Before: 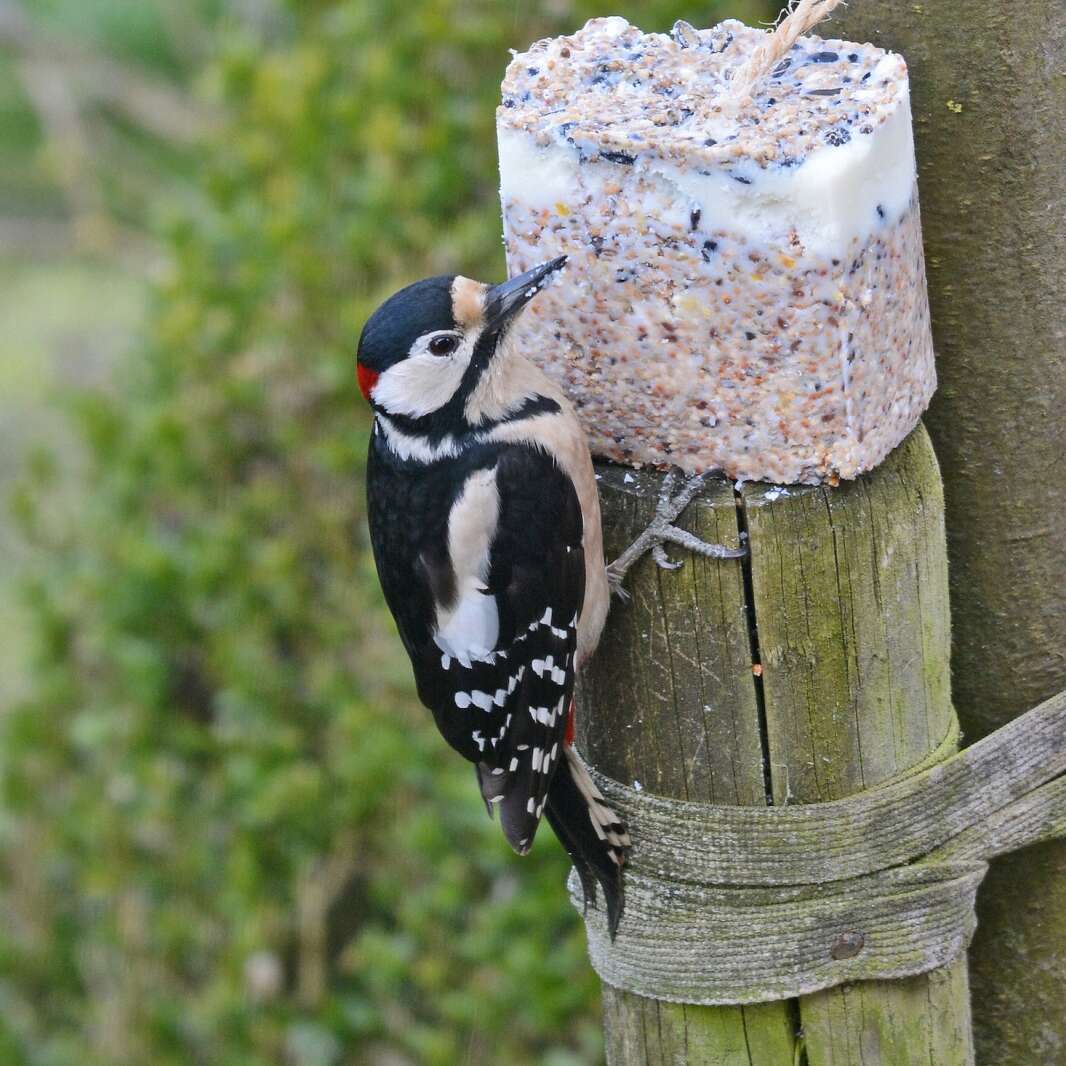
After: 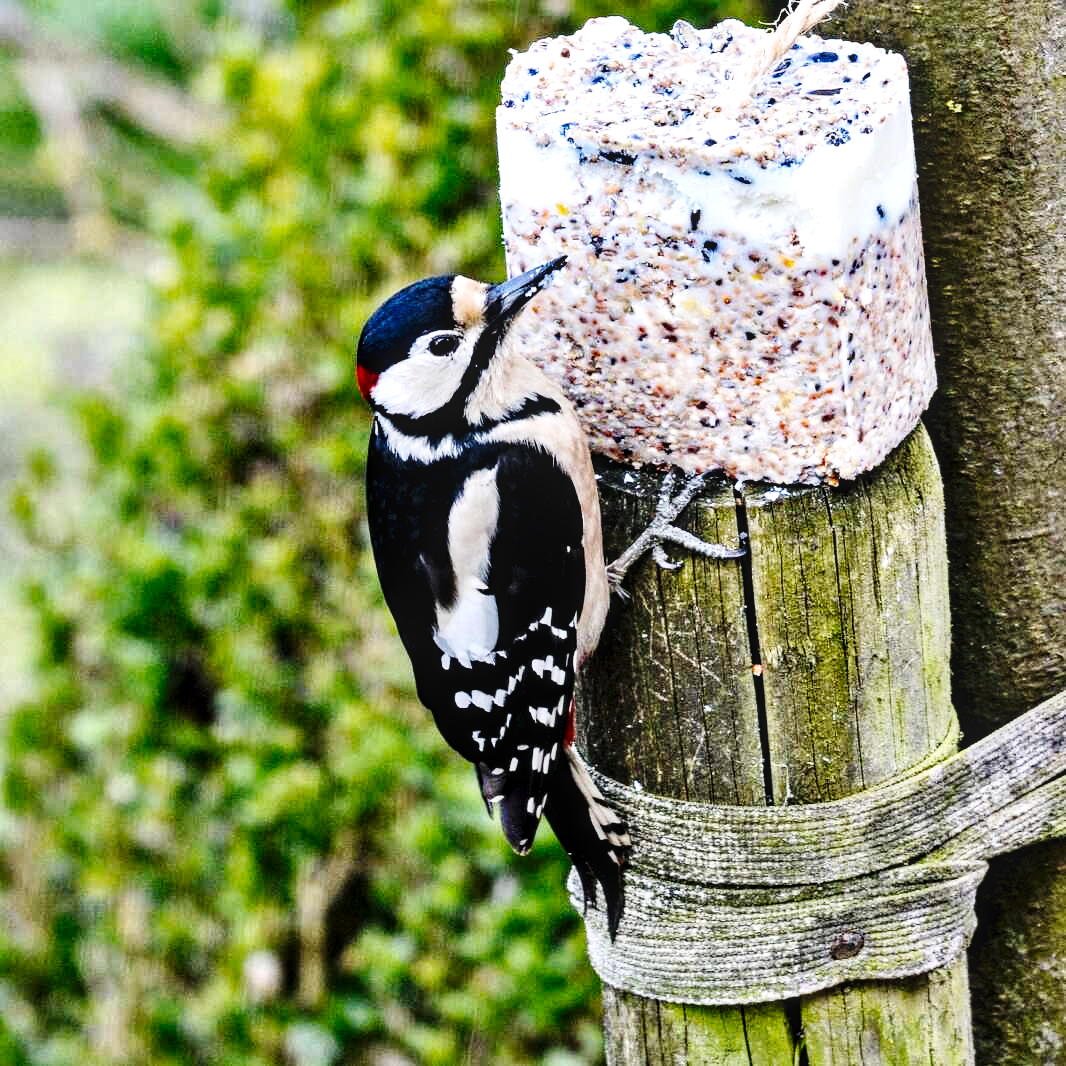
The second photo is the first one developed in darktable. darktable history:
haze removal: compatibility mode true, adaptive false
local contrast: on, module defaults
tone equalizer: -8 EV -0.423 EV, -7 EV -0.399 EV, -6 EV -0.355 EV, -5 EV -0.227 EV, -3 EV 0.242 EV, -2 EV 0.333 EV, -1 EV 0.368 EV, +0 EV 0.403 EV, edges refinement/feathering 500, mask exposure compensation -1.57 EV, preserve details no
contrast equalizer: octaves 7, y [[0.6 ×6], [0.55 ×6], [0 ×6], [0 ×6], [0 ×6]]
base curve: curves: ch0 [(0, 0) (0.036, 0.025) (0.121, 0.166) (0.206, 0.329) (0.605, 0.79) (1, 1)], preserve colors none
